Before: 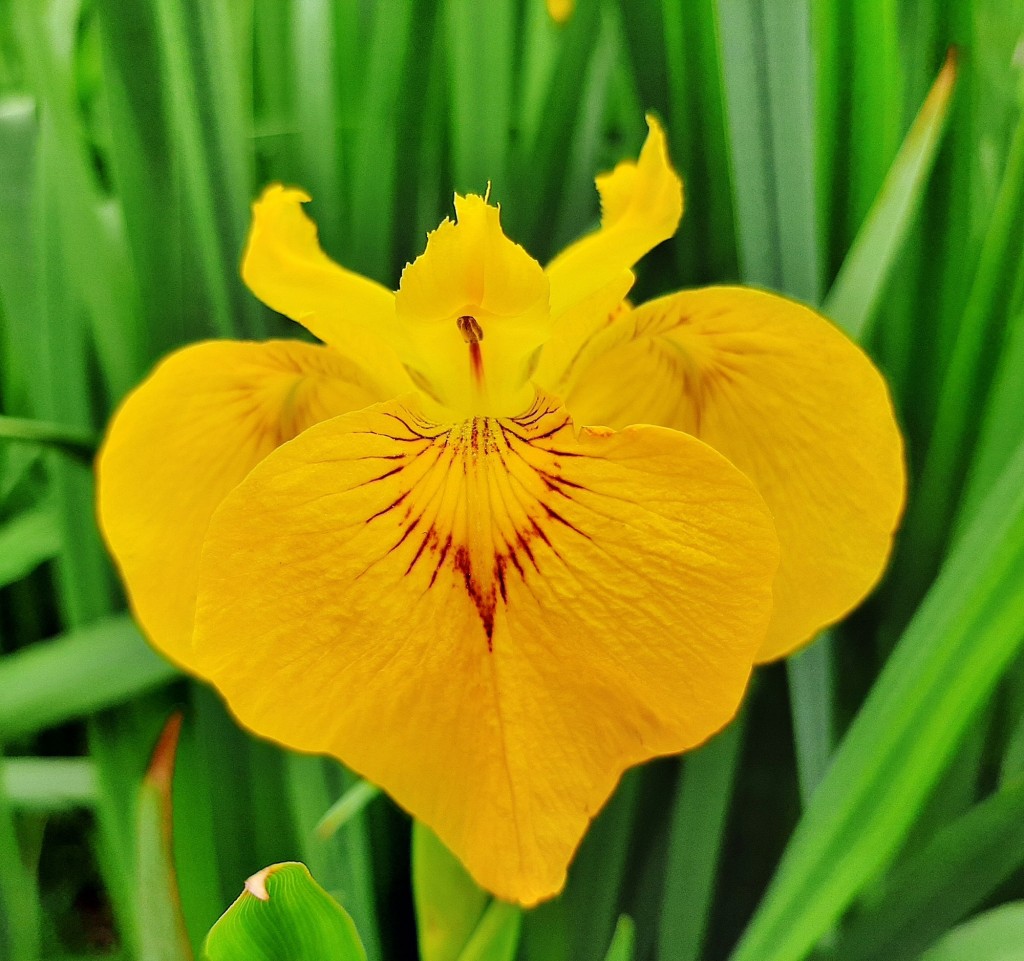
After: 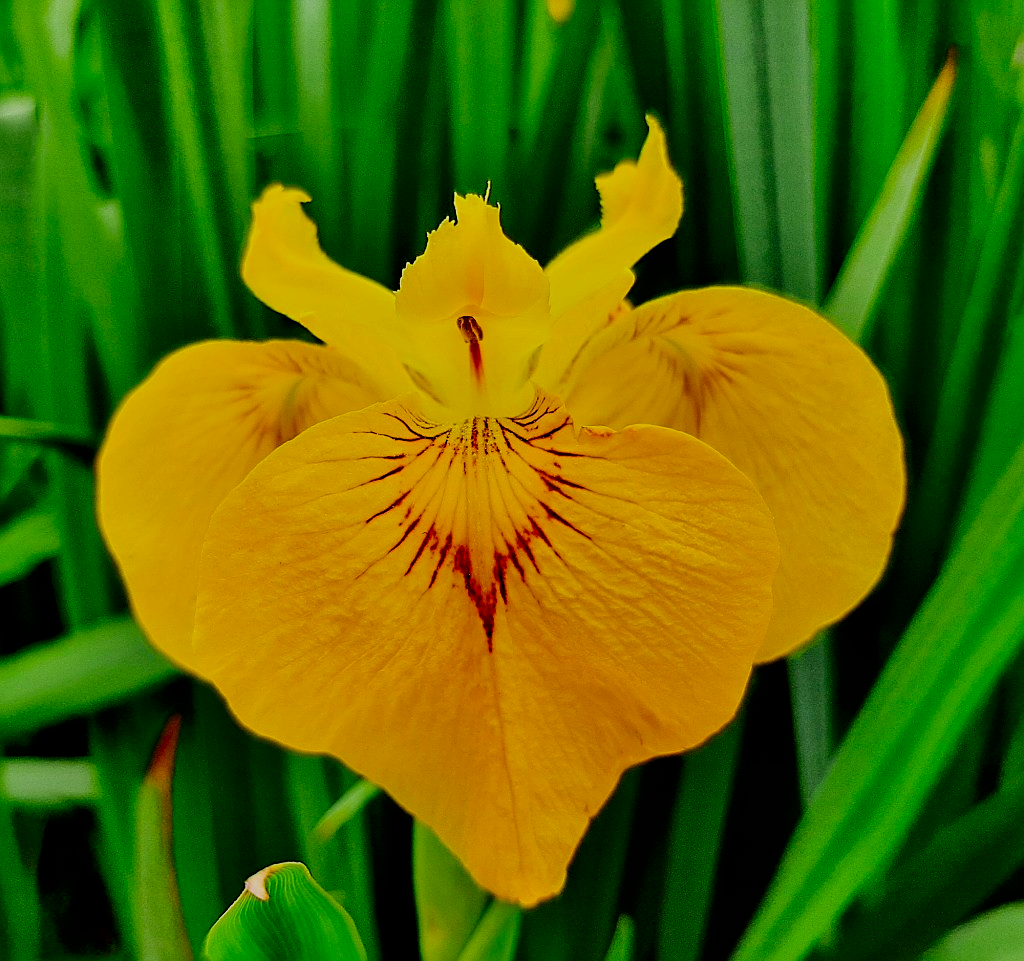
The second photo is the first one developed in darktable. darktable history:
filmic rgb: black relative exposure -7.49 EV, white relative exposure 5 EV, hardness 3.34, contrast 1.298
contrast brightness saturation: brightness -0.252, saturation 0.199
sharpen: on, module defaults
